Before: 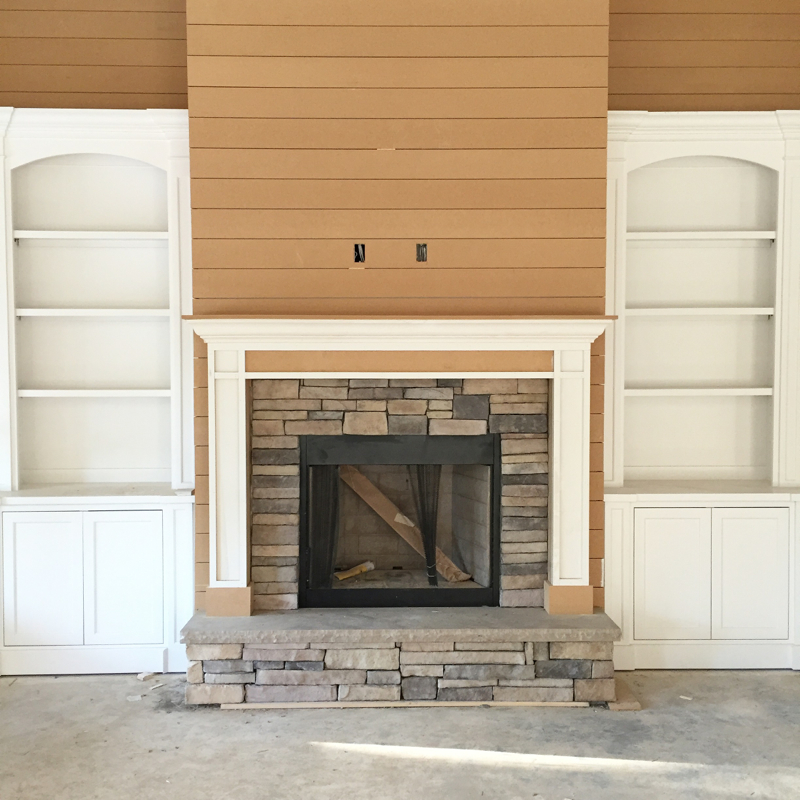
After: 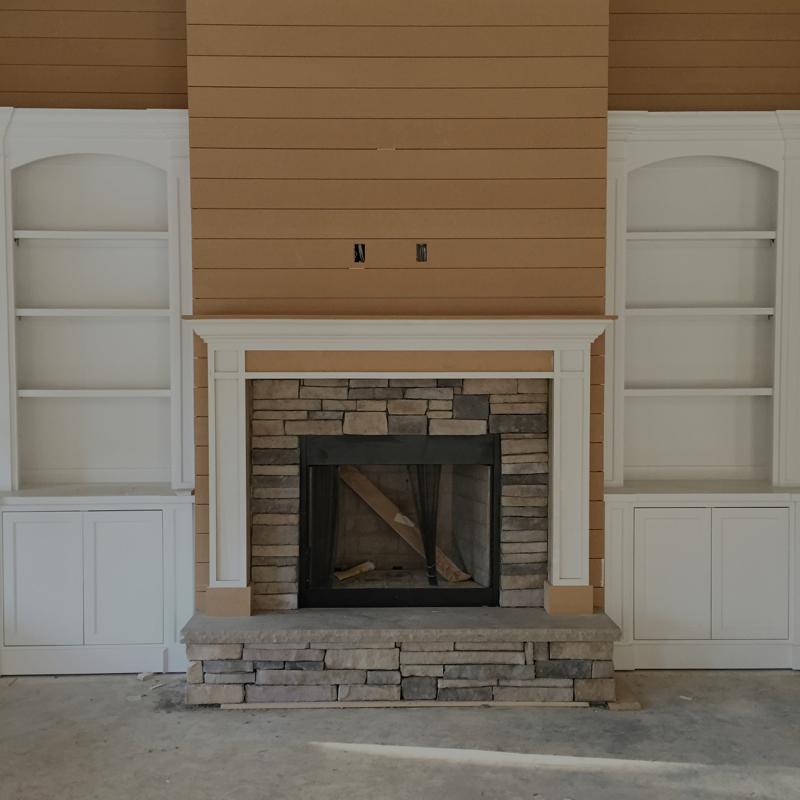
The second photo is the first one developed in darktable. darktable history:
exposure: exposure -1.407 EV, compensate highlight preservation false
shadows and highlights: shadows 37.64, highlights -26.78, soften with gaussian
